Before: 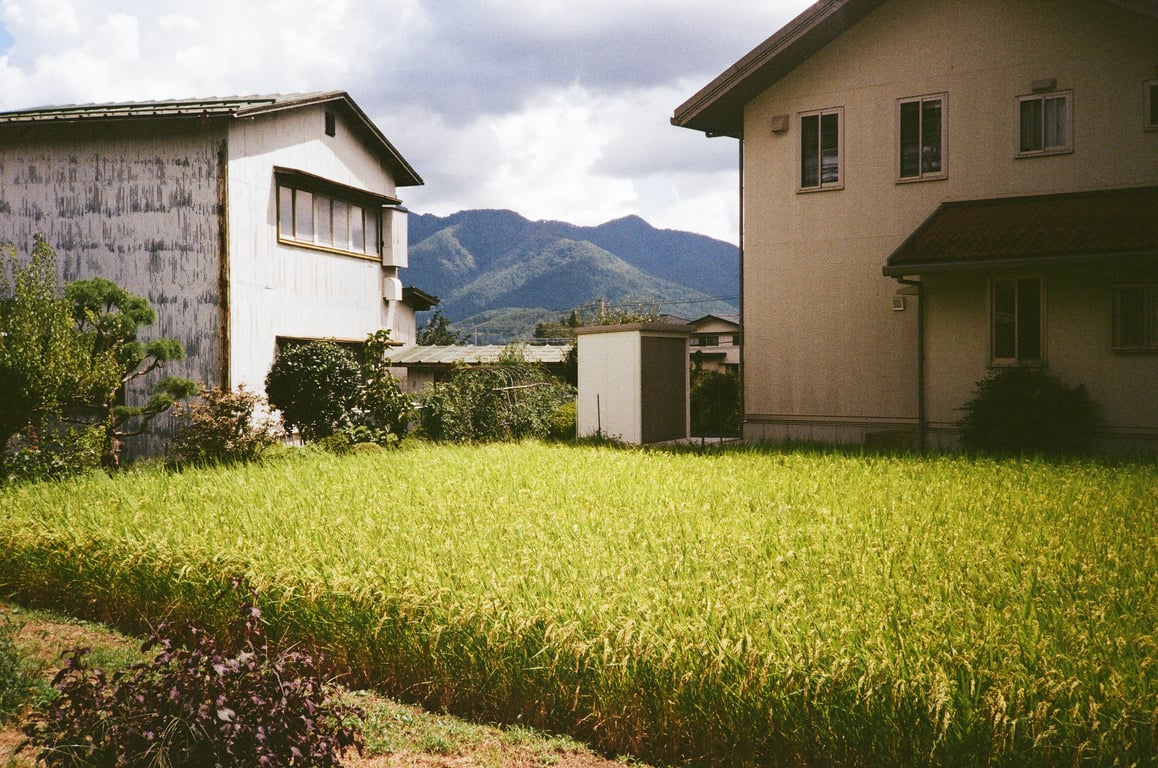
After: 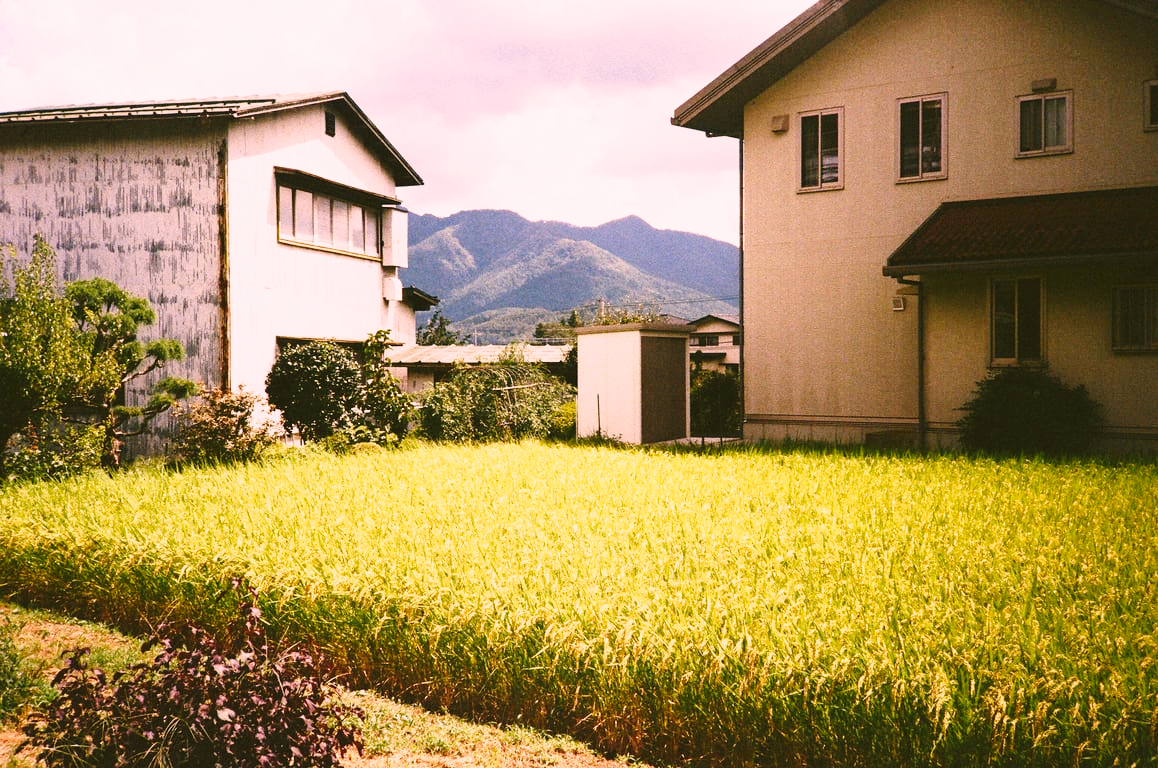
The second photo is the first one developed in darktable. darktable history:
color correction: highlights a* 14.52, highlights b* 4.84
white balance: emerald 1
base curve: curves: ch0 [(0, 0) (0.028, 0.03) (0.121, 0.232) (0.46, 0.748) (0.859, 0.968) (1, 1)], preserve colors none
